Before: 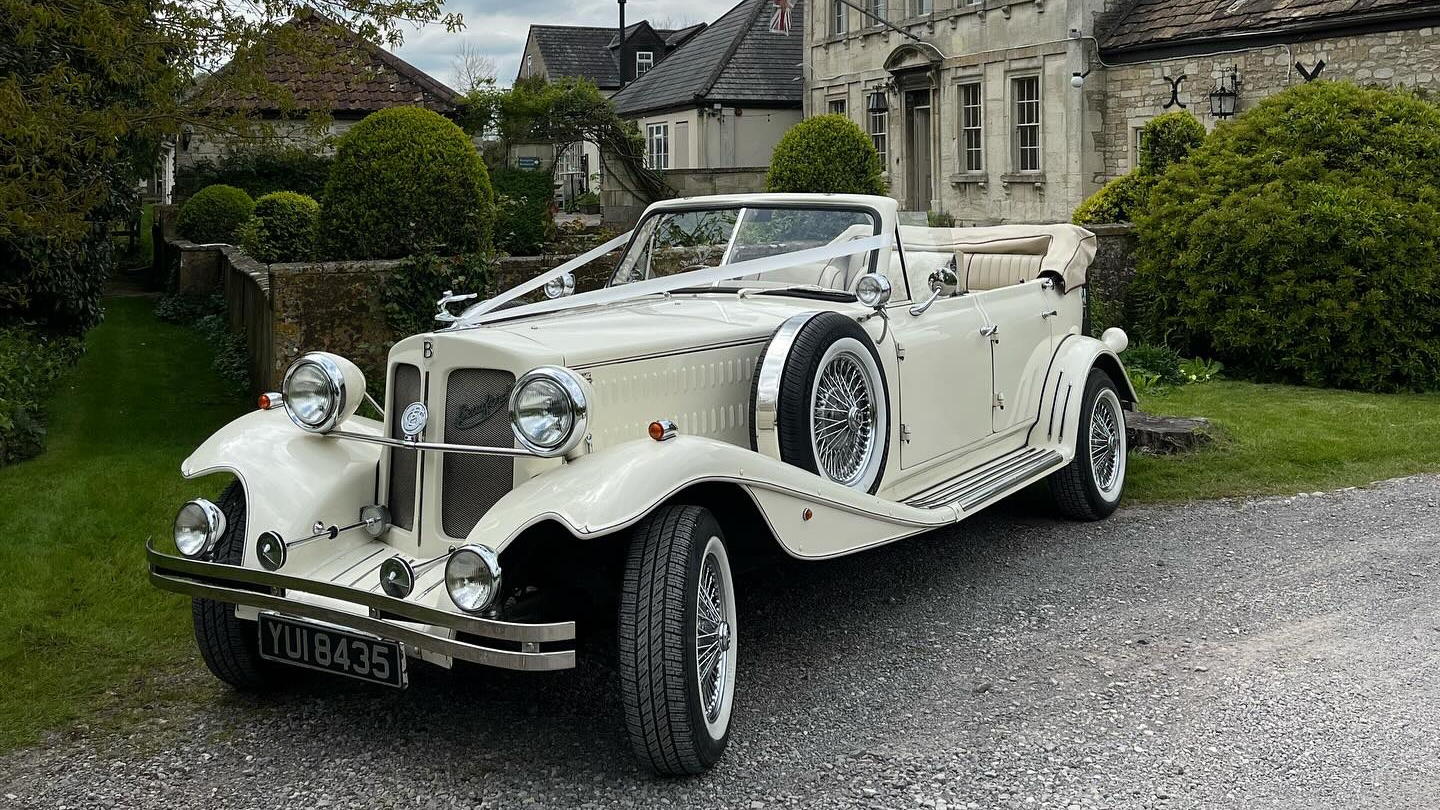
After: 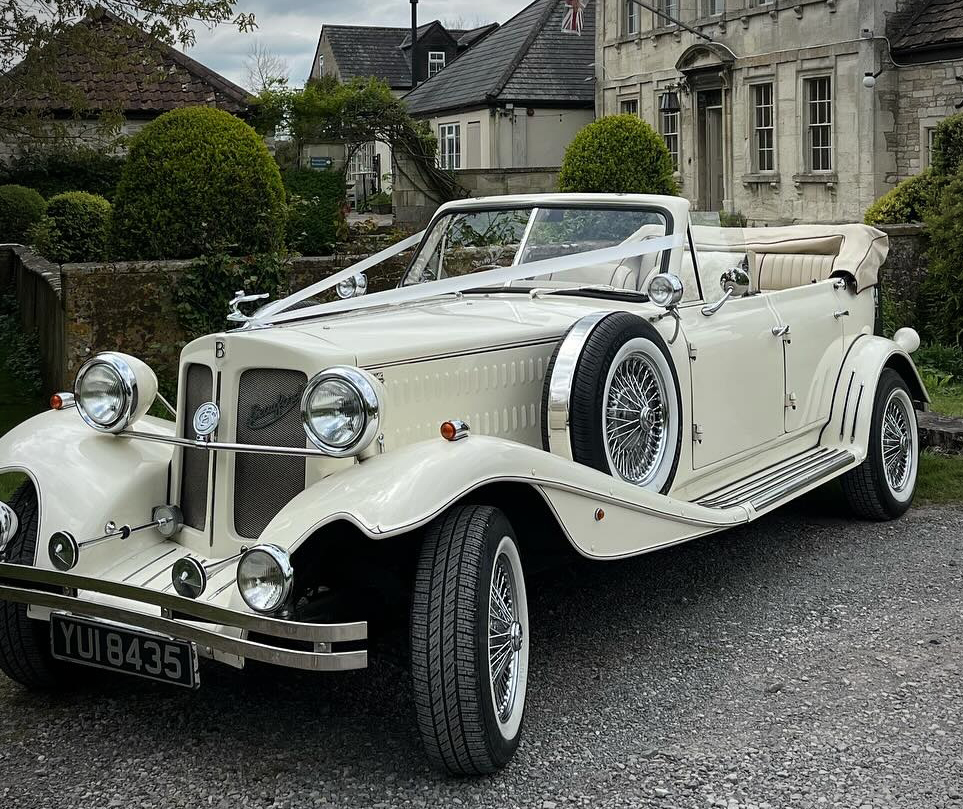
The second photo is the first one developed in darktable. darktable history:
vignetting: on, module defaults
crop and rotate: left 14.47%, right 18.606%
